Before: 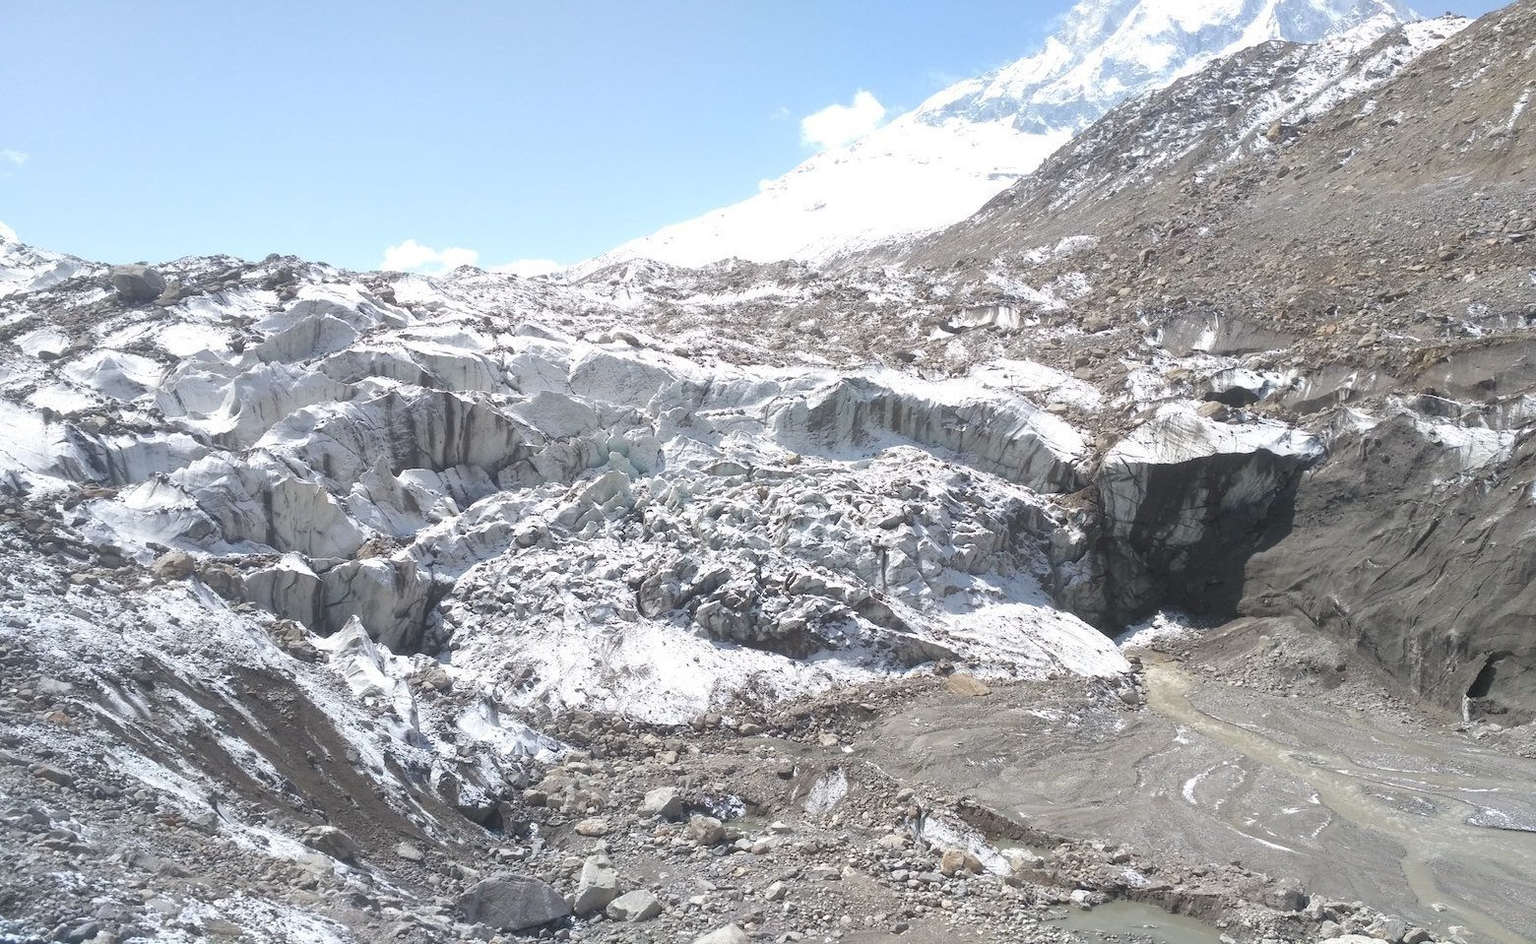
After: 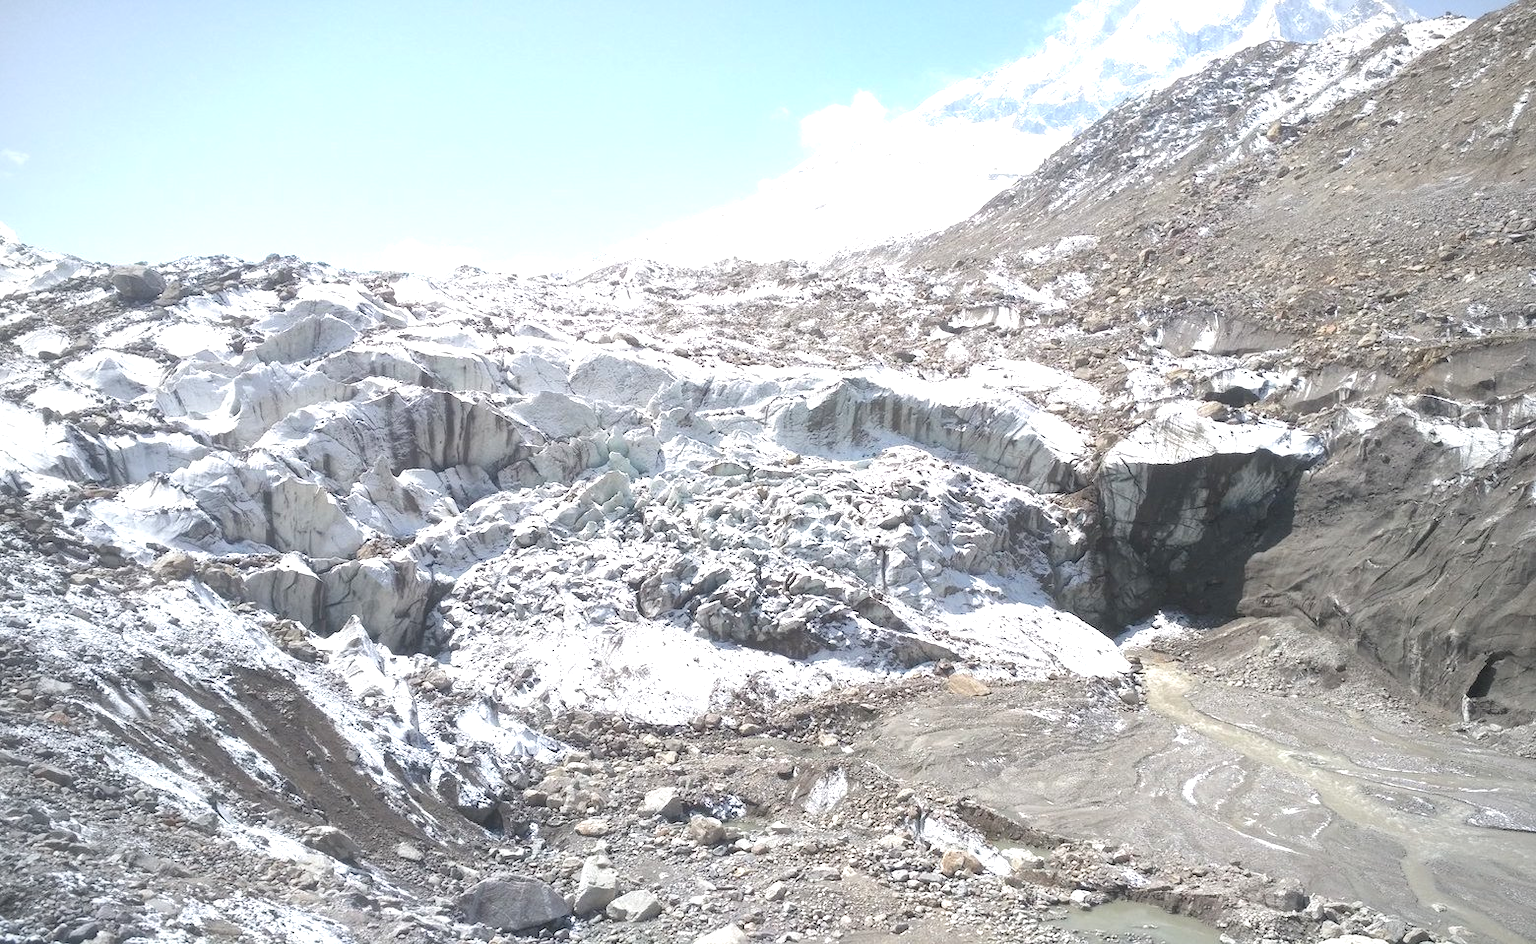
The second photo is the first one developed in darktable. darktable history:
vignetting: fall-off radius 60.92%
exposure: exposure 0.556 EV, compensate highlight preservation false
